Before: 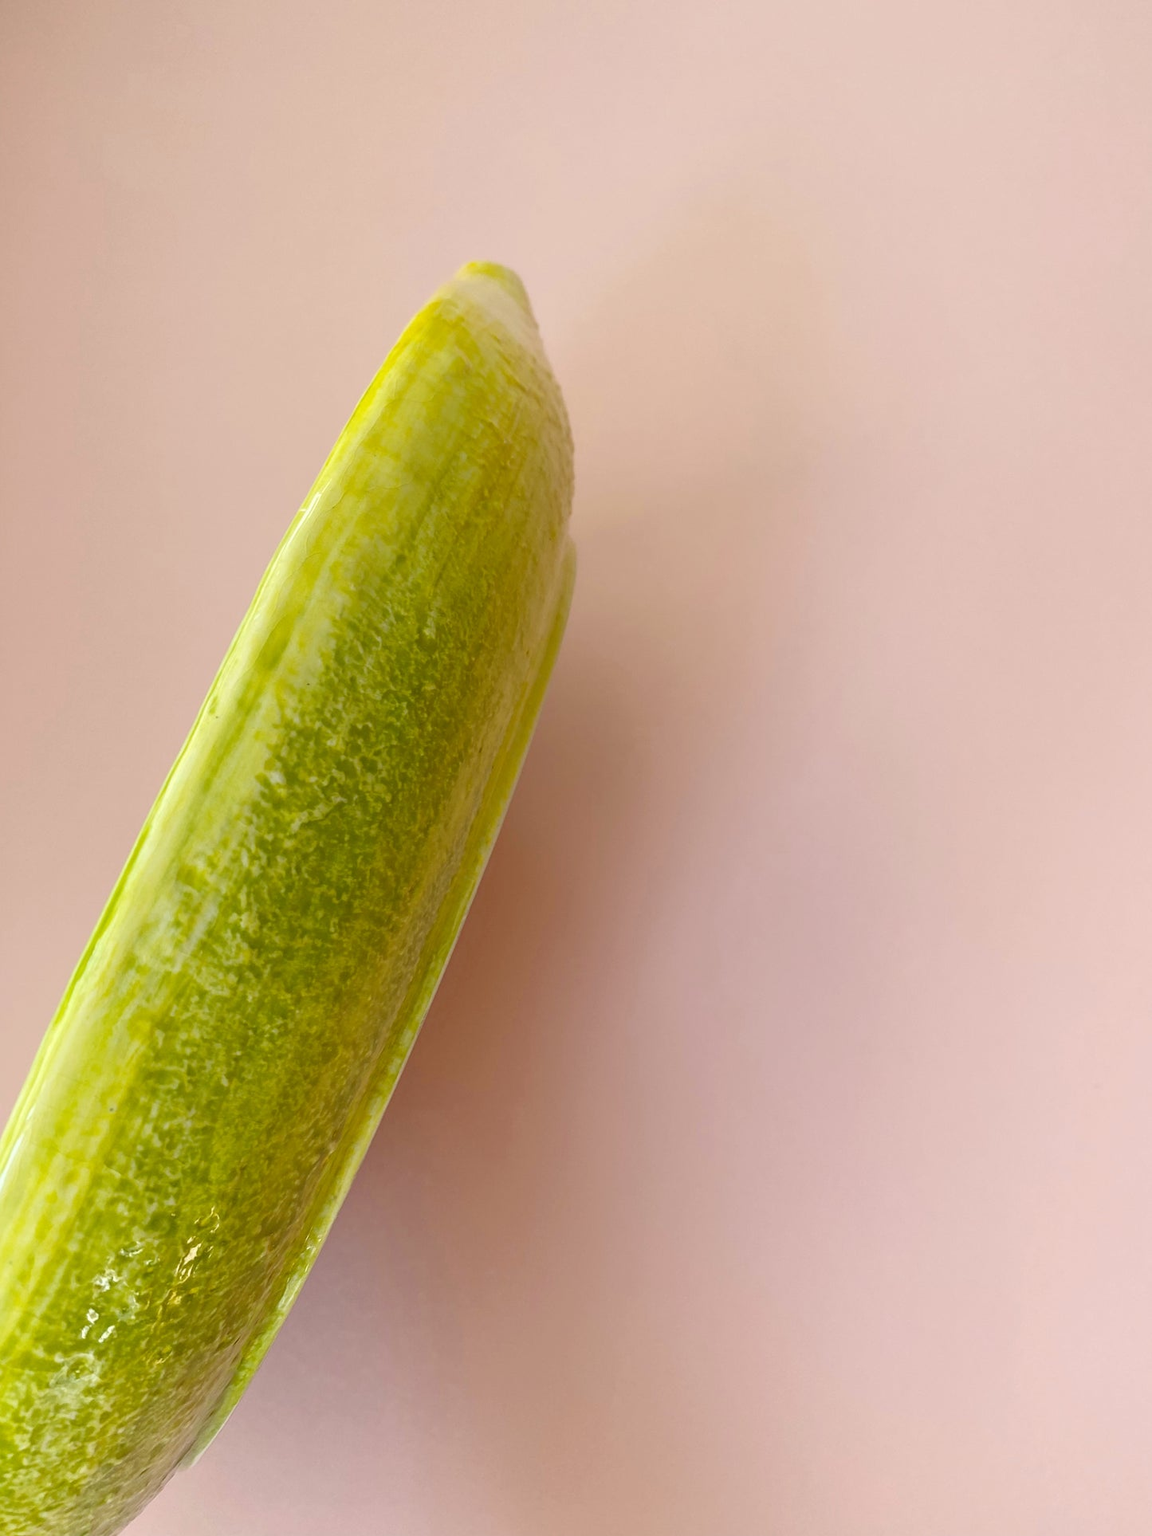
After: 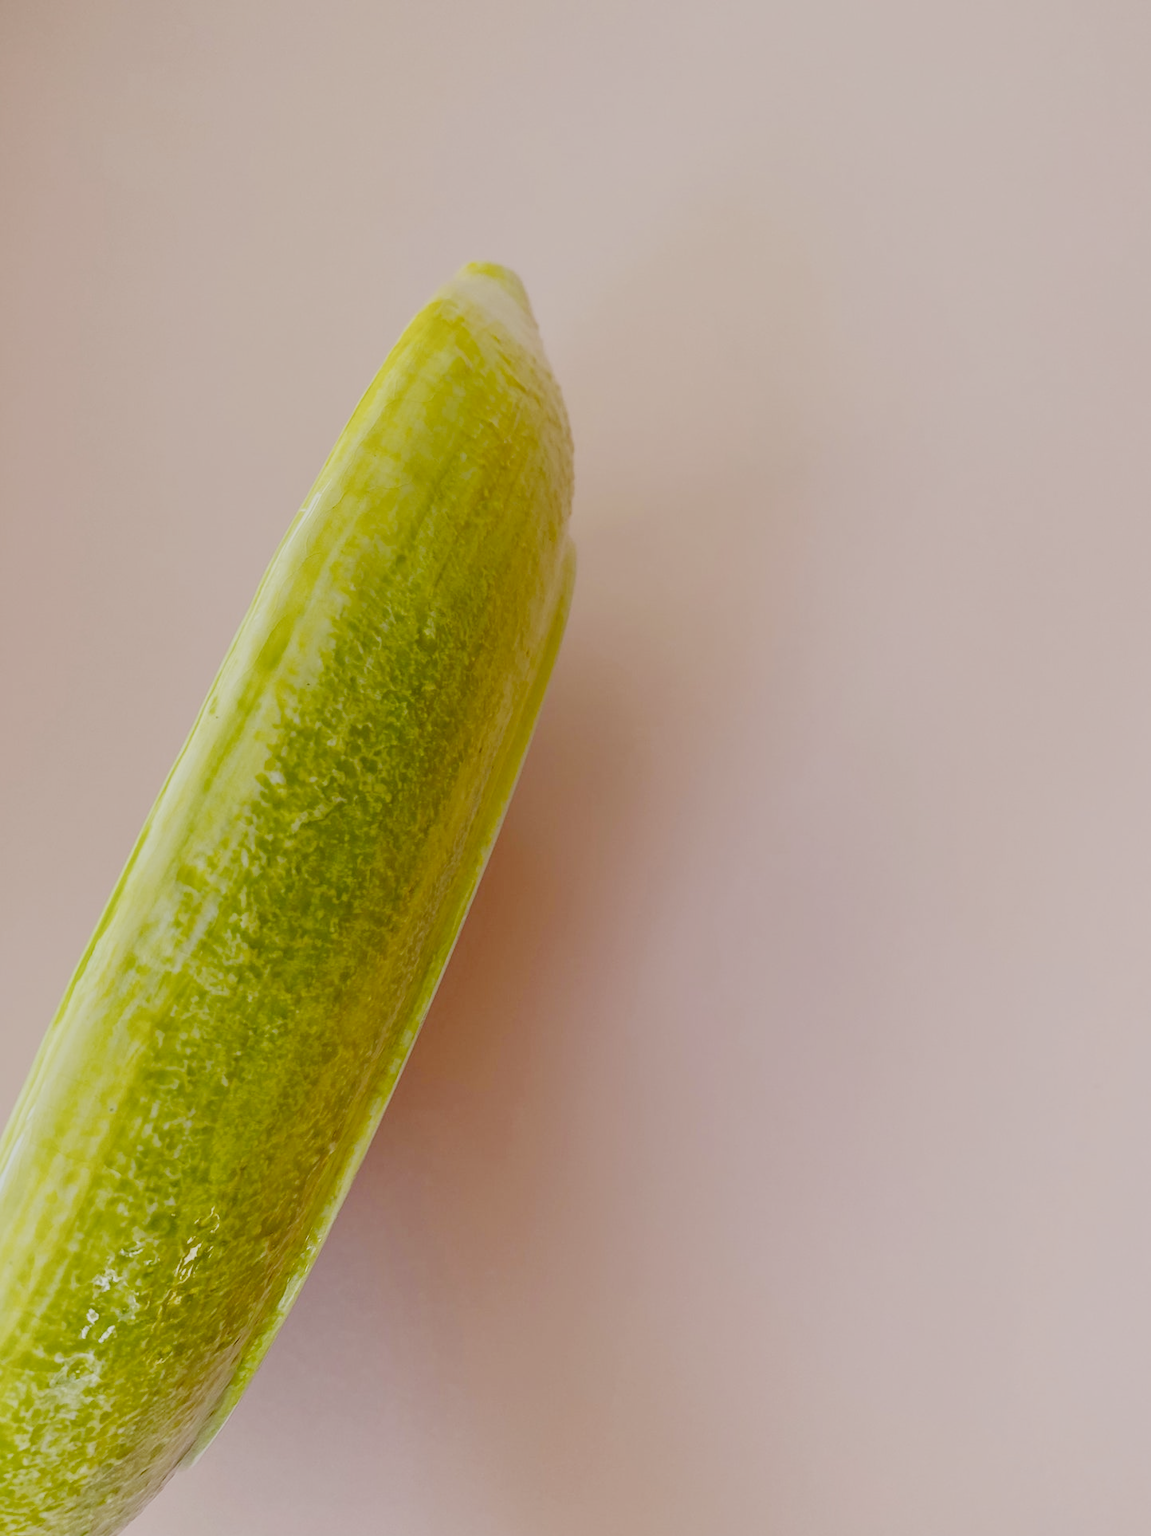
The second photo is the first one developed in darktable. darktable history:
filmic rgb: black relative exposure -7.15 EV, white relative exposure 5.38 EV, hardness 3.02, add noise in highlights 0.001, preserve chrominance no, color science v3 (2019), use custom middle-gray values true, contrast in highlights soft
